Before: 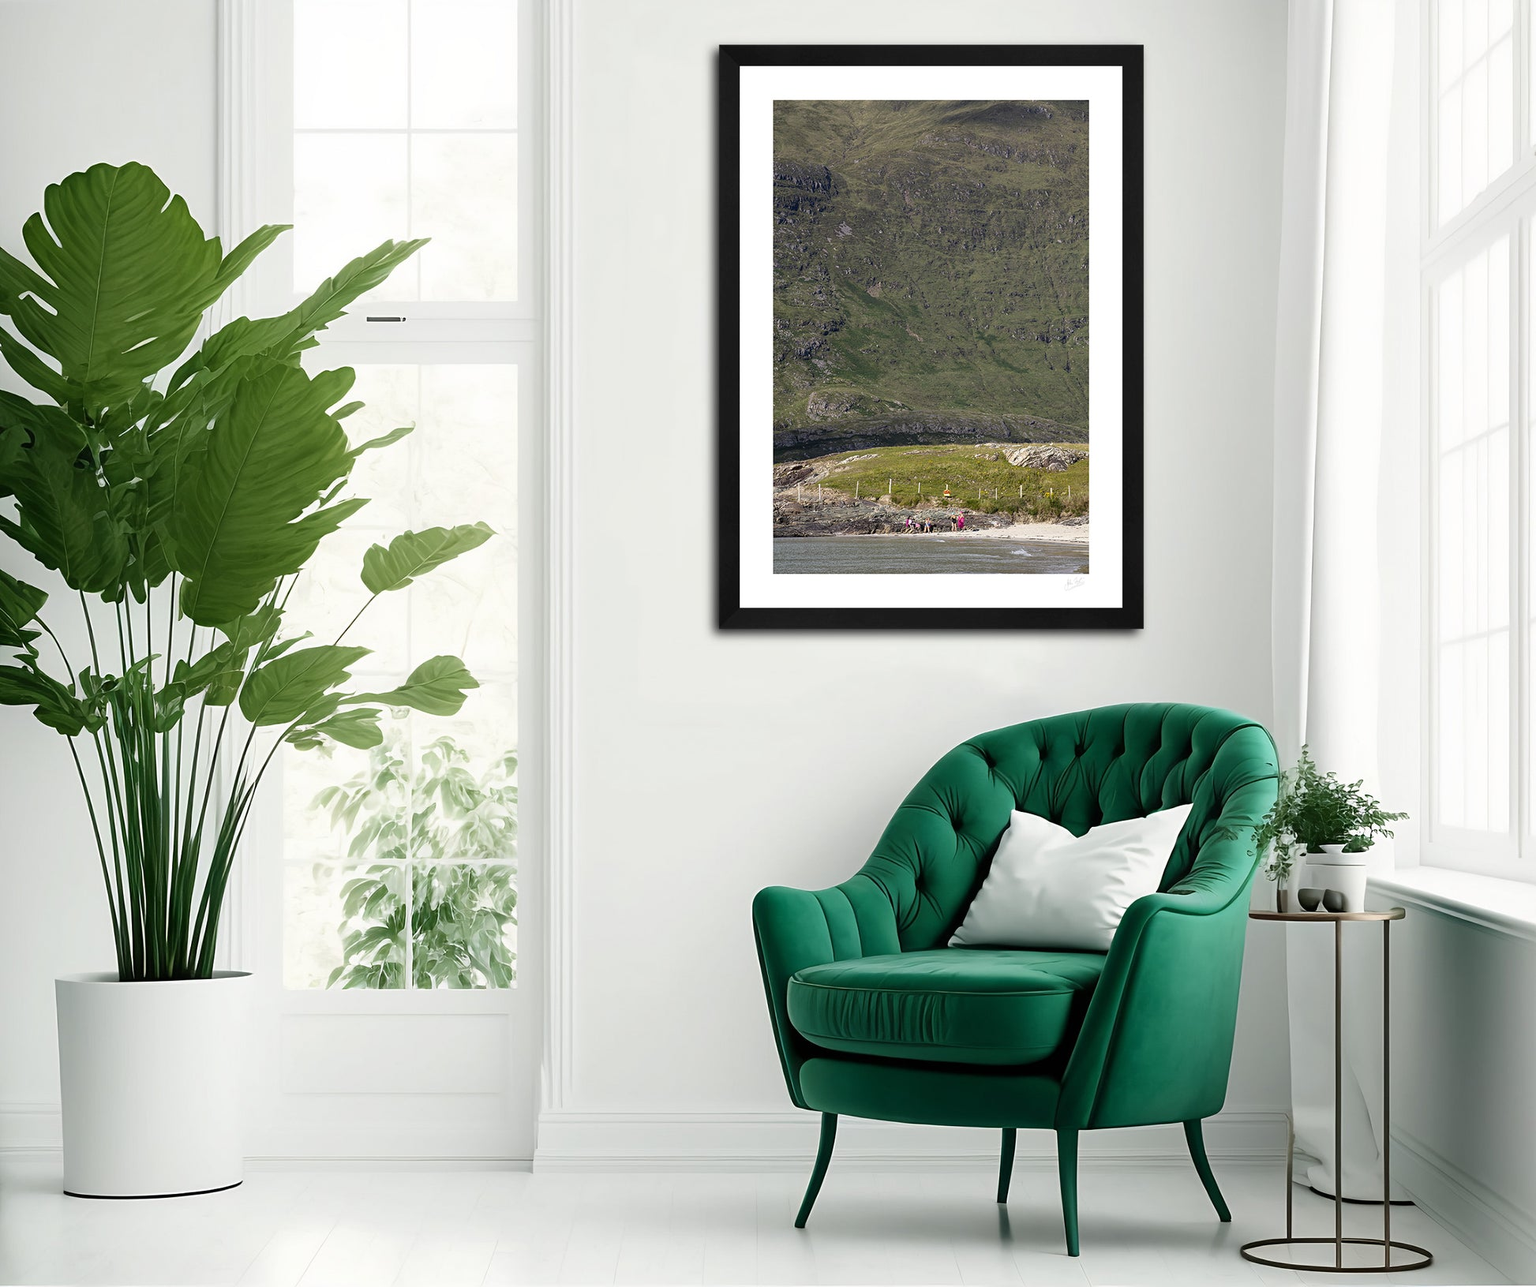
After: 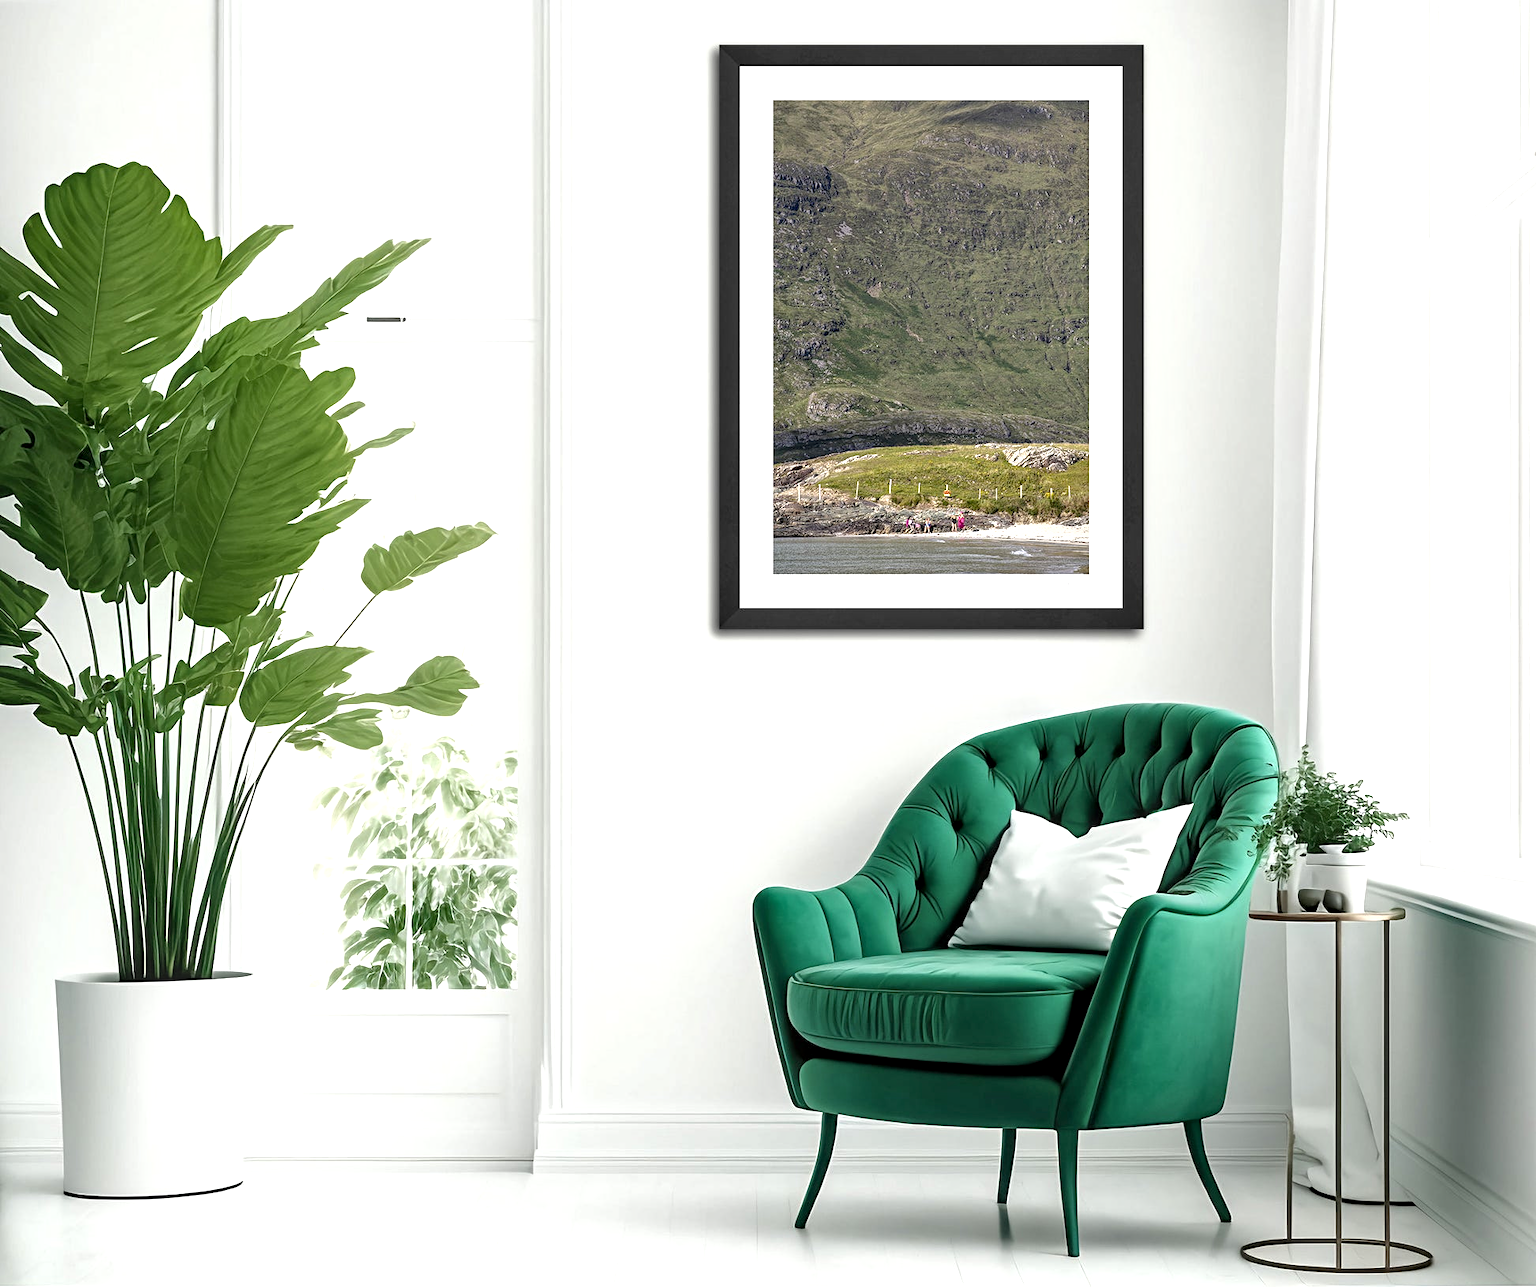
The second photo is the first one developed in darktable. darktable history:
contrast equalizer: y [[0.5, 0.504, 0.515, 0.527, 0.535, 0.534], [0.5 ×6], [0.491, 0.387, 0.179, 0.068, 0.068, 0.068], [0 ×5, 0.023], [0 ×6]]
shadows and highlights: shadows 25.64, highlights -24.09
local contrast: on, module defaults
exposure: black level correction 0.001, exposure 0.499 EV, compensate highlight preservation false
